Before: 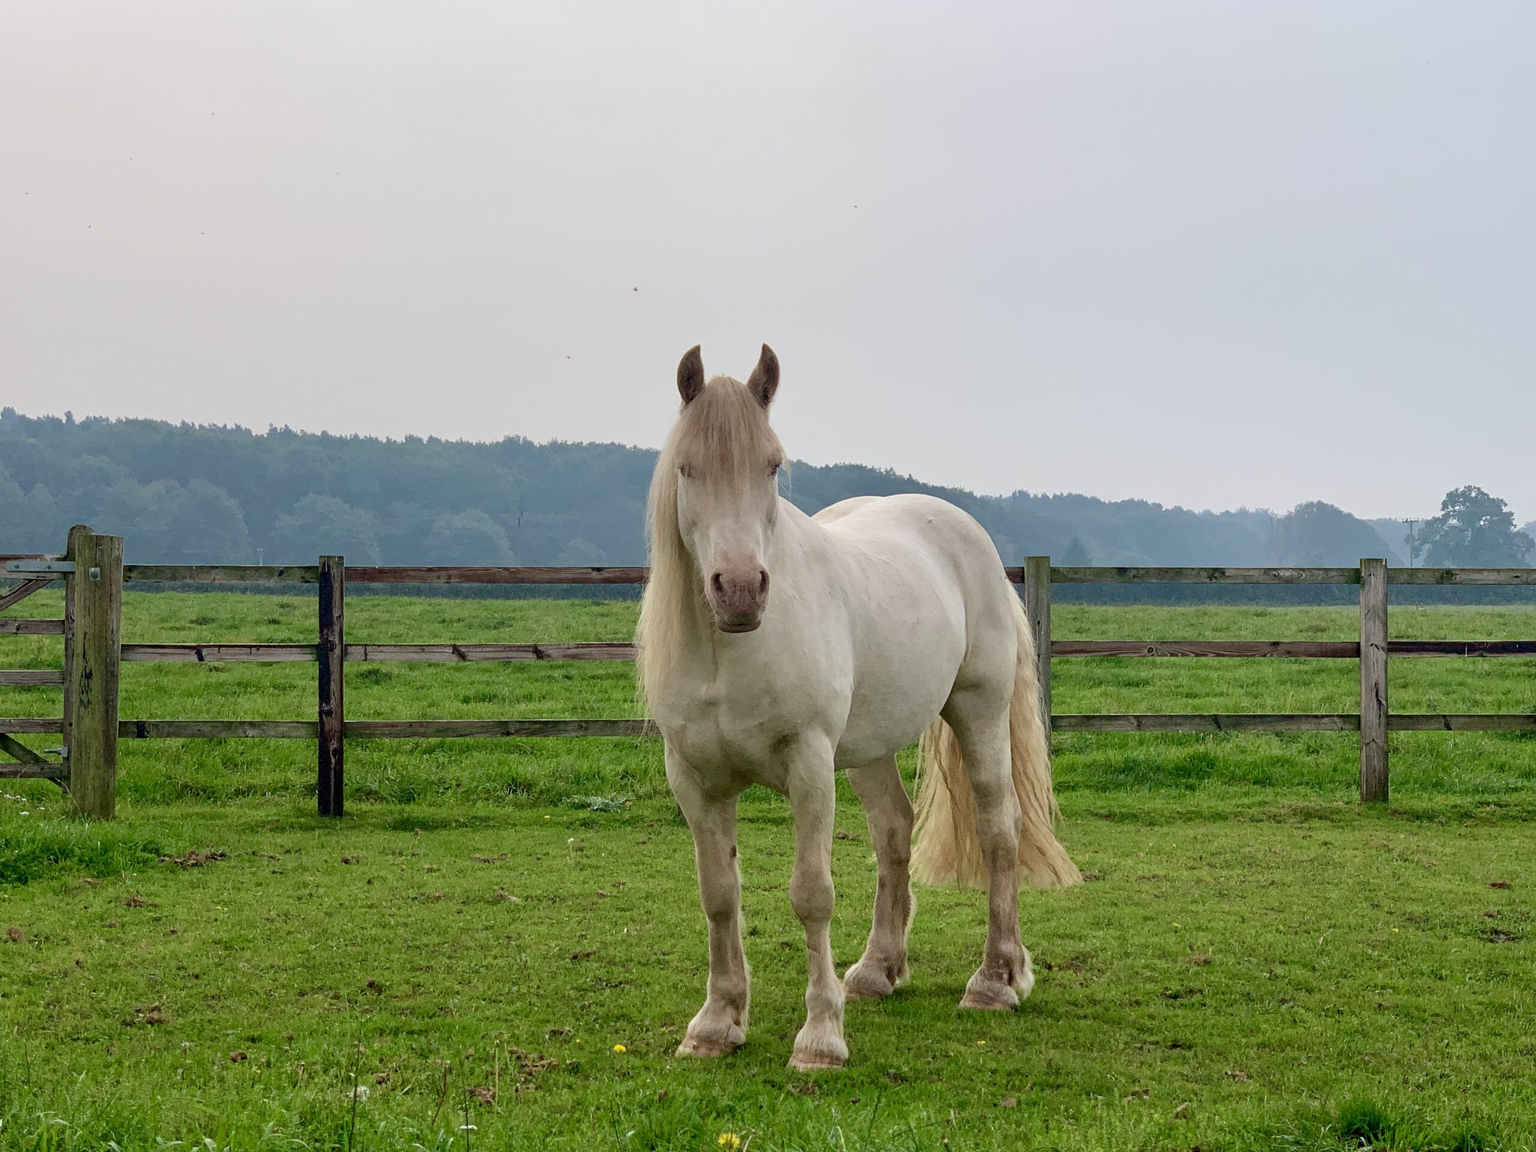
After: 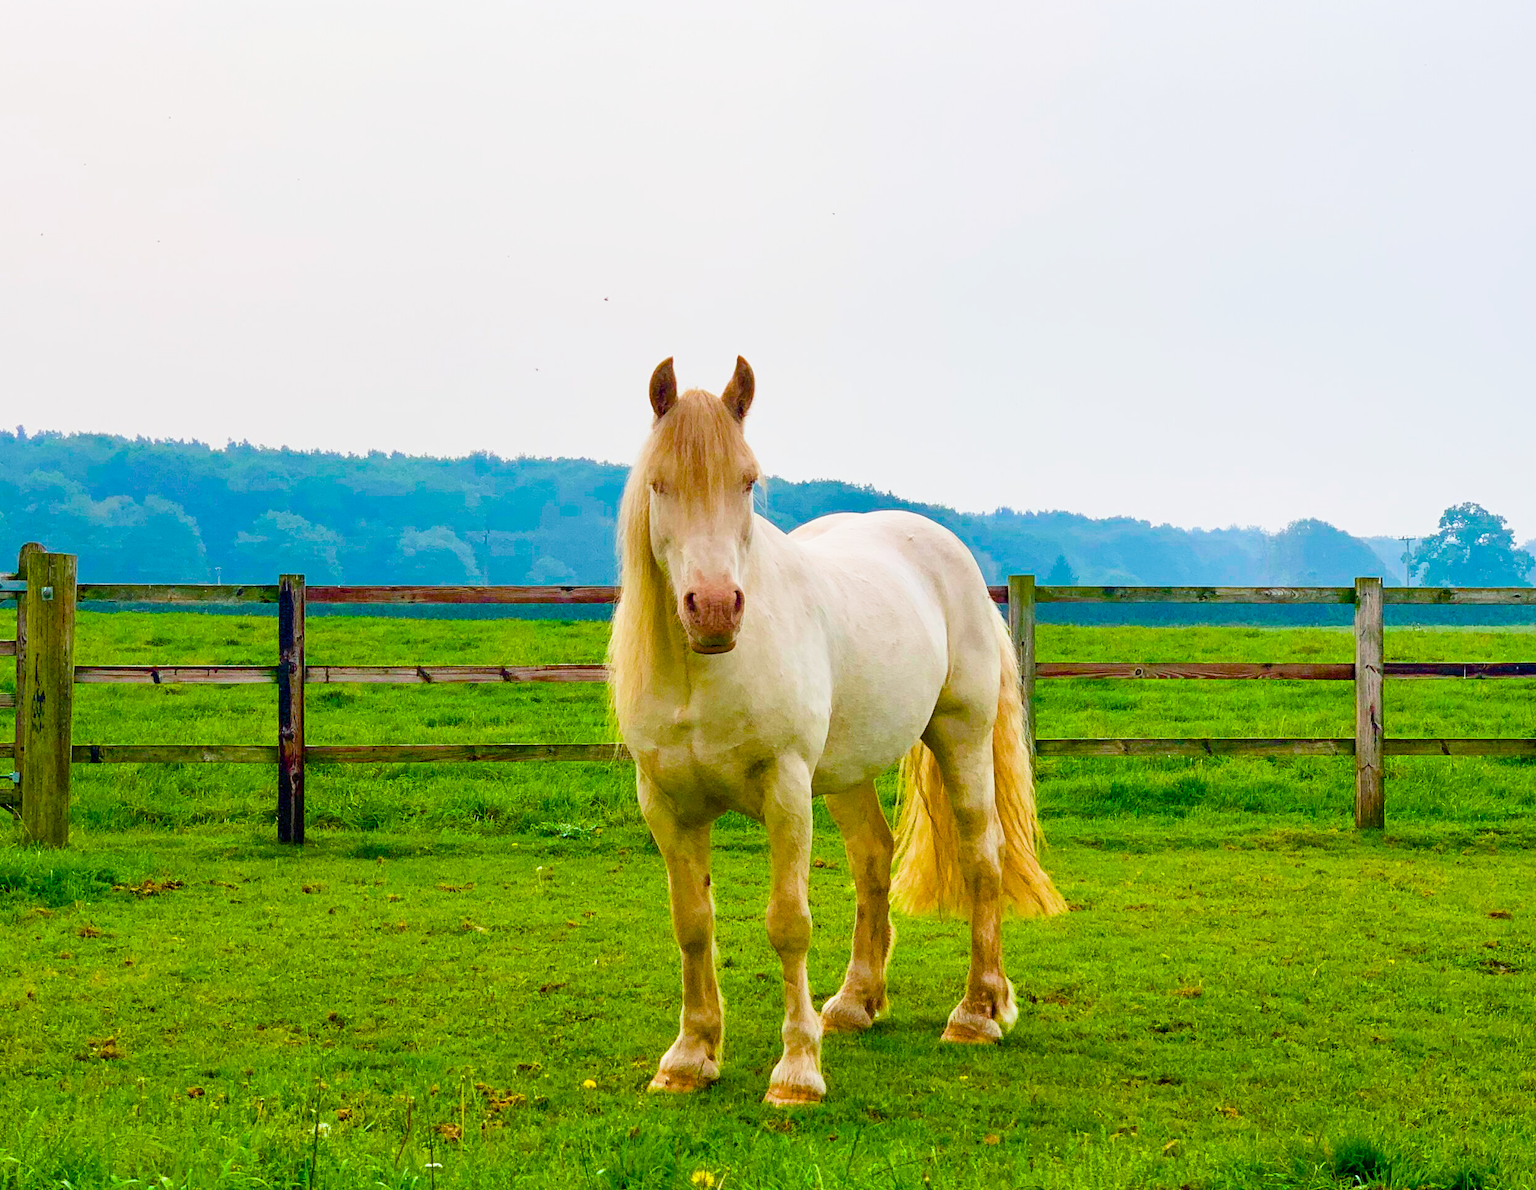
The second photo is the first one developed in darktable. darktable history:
color balance rgb: linear chroma grading › global chroma 25%, perceptual saturation grading › global saturation 40%, perceptual saturation grading › highlights -50%, perceptual saturation grading › shadows 30%, perceptual brilliance grading › global brilliance 25%, global vibrance 60%
crop and rotate: left 3.238%
sigmoid: contrast 1.22, skew 0.65
